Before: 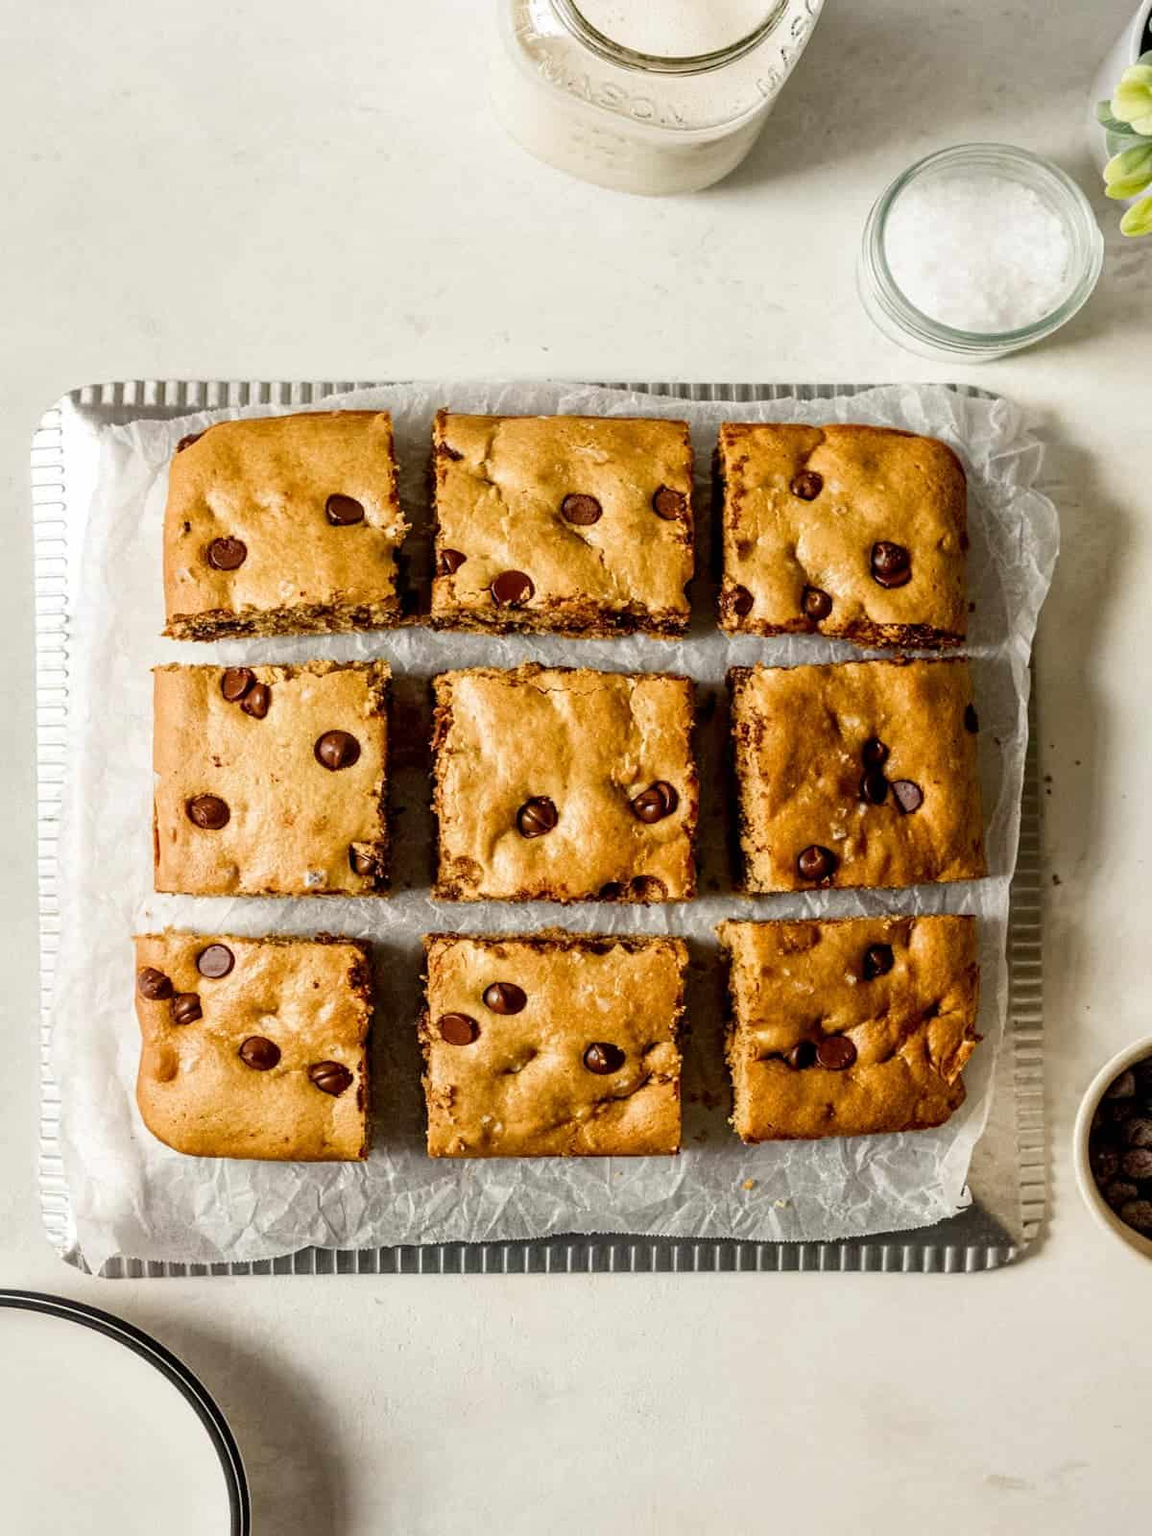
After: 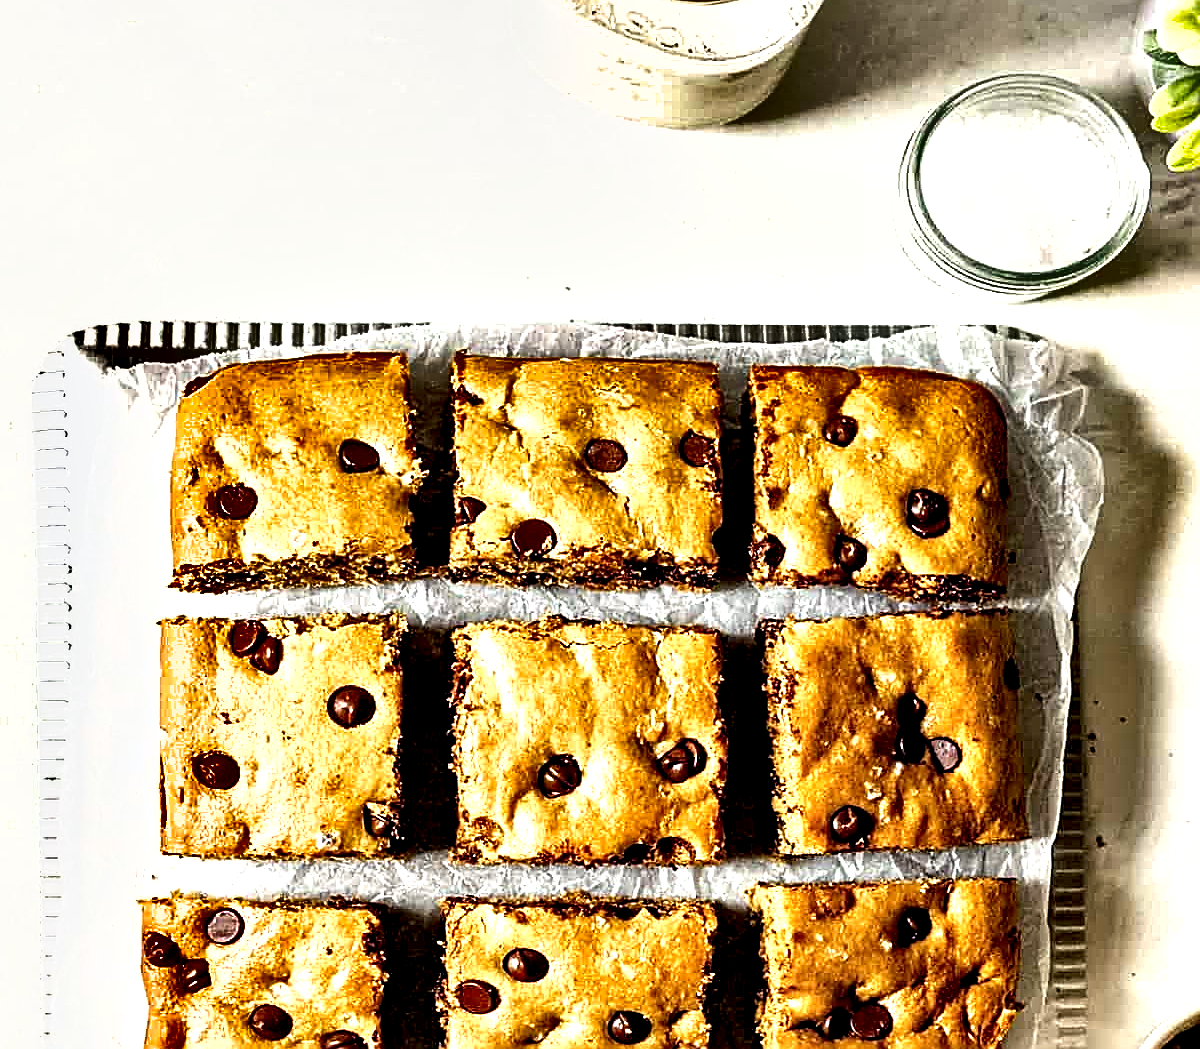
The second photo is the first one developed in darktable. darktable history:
sharpen: radius 1.729, amount 1.279
shadows and highlights: shadows 43.53, white point adjustment -1.34, soften with gaussian
tone equalizer: -8 EV -0.773 EV, -7 EV -0.714 EV, -6 EV -0.623 EV, -5 EV -0.376 EV, -3 EV 0.395 EV, -2 EV 0.6 EV, -1 EV 0.674 EV, +0 EV 0.764 EV
crop and rotate: top 4.737%, bottom 29.649%
contrast equalizer: y [[0.6 ×6], [0.55 ×6], [0 ×6], [0 ×6], [0 ×6]]
